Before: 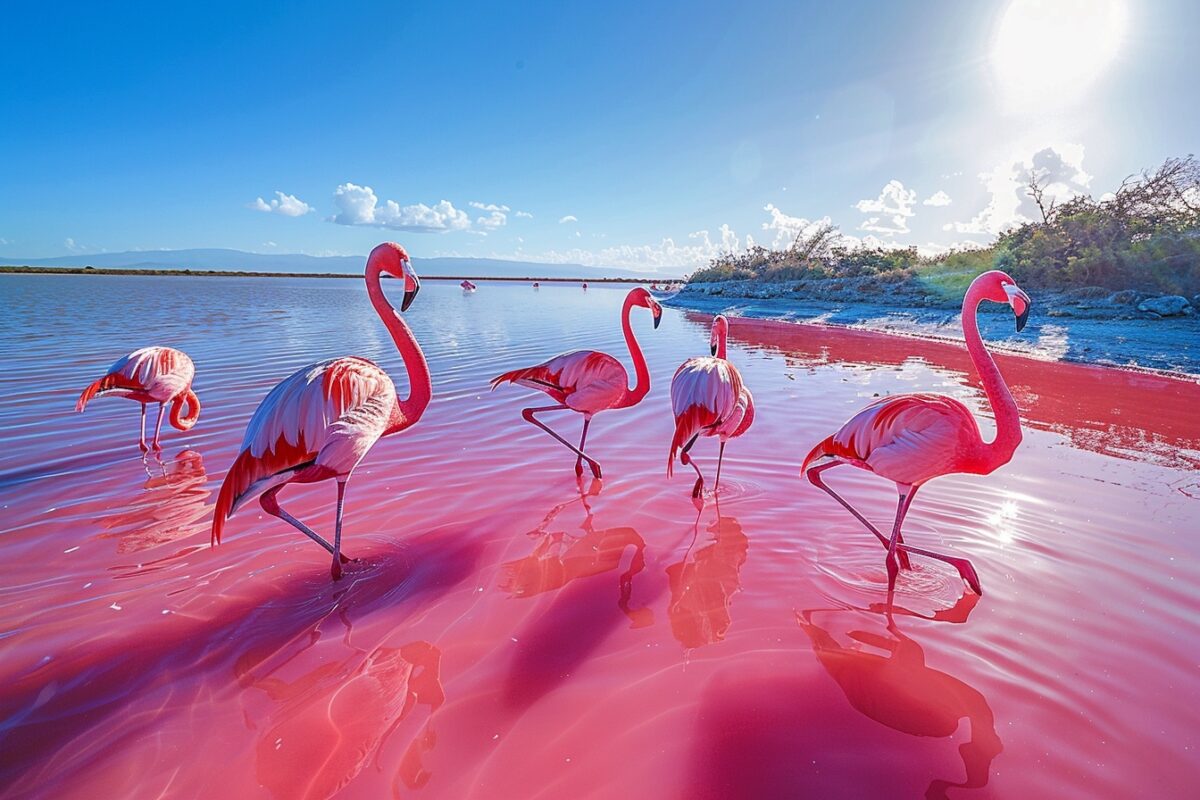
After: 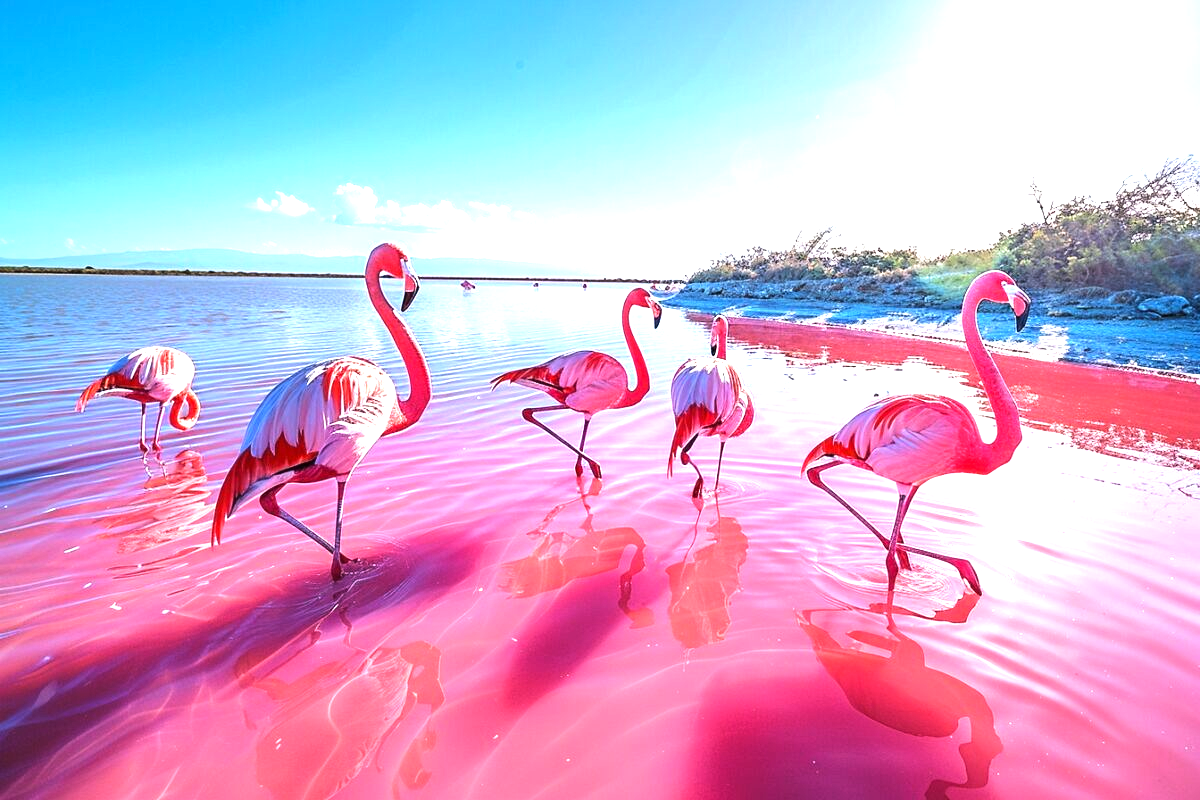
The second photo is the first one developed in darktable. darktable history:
tone equalizer: -8 EV -0.75 EV, -7 EV -0.7 EV, -6 EV -0.6 EV, -5 EV -0.4 EV, -3 EV 0.4 EV, -2 EV 0.6 EV, -1 EV 0.7 EV, +0 EV 0.75 EV, edges refinement/feathering 500, mask exposure compensation -1.57 EV, preserve details no
exposure: exposure 0.6 EV, compensate highlight preservation false
